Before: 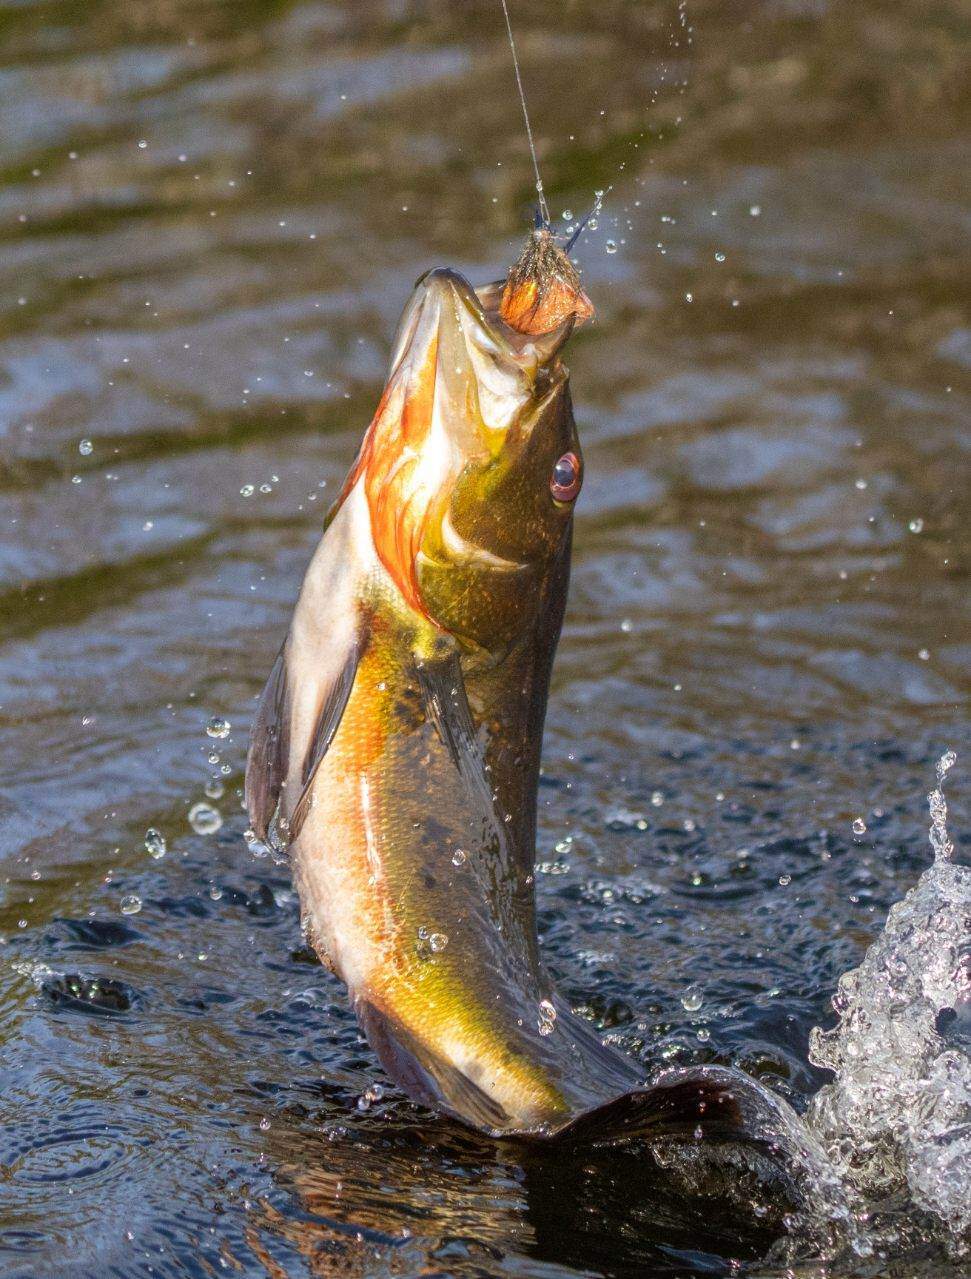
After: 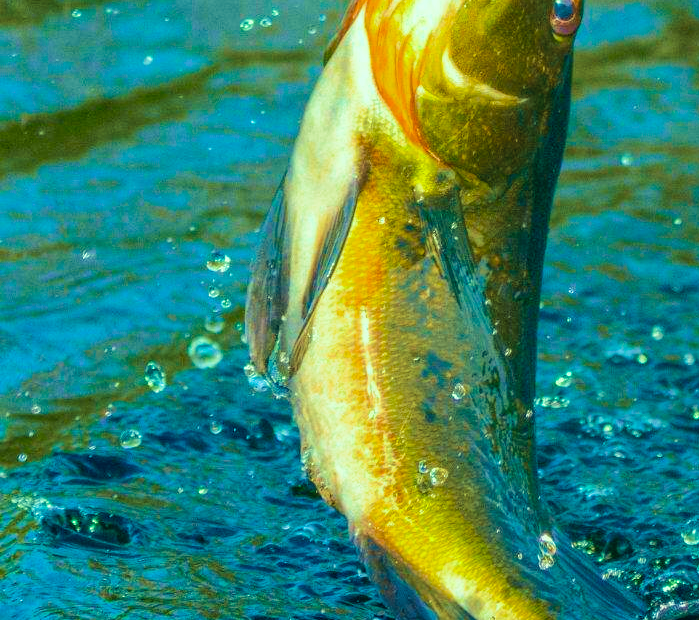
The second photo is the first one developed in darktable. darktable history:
color balance rgb: perceptual saturation grading › global saturation 25%, perceptual brilliance grading › mid-tones 10%, perceptual brilliance grading › shadows 15%, global vibrance 20%
color correction: highlights a* -20.08, highlights b* 9.8, shadows a* -20.4, shadows b* -10.76
velvia: strength 74%
crop: top 36.498%, right 27.964%, bottom 14.995%
